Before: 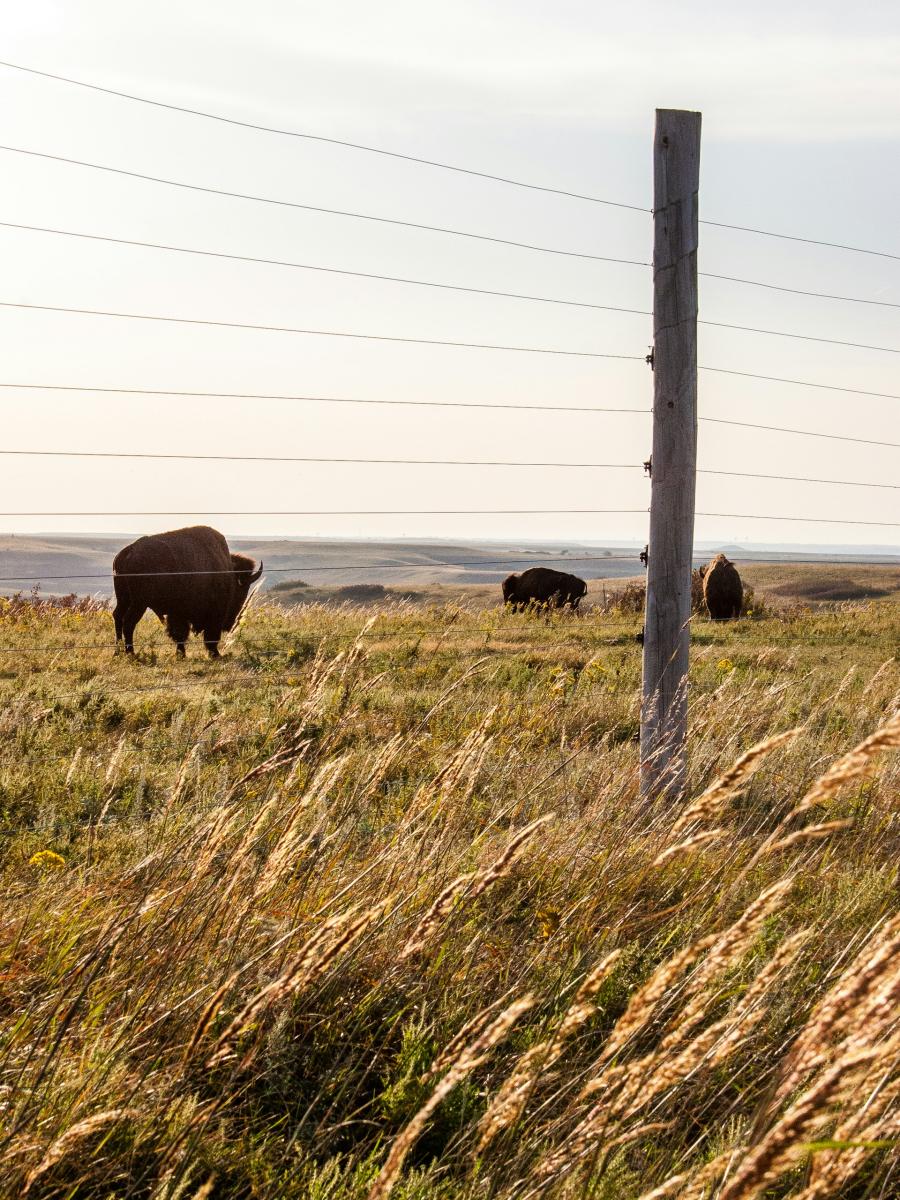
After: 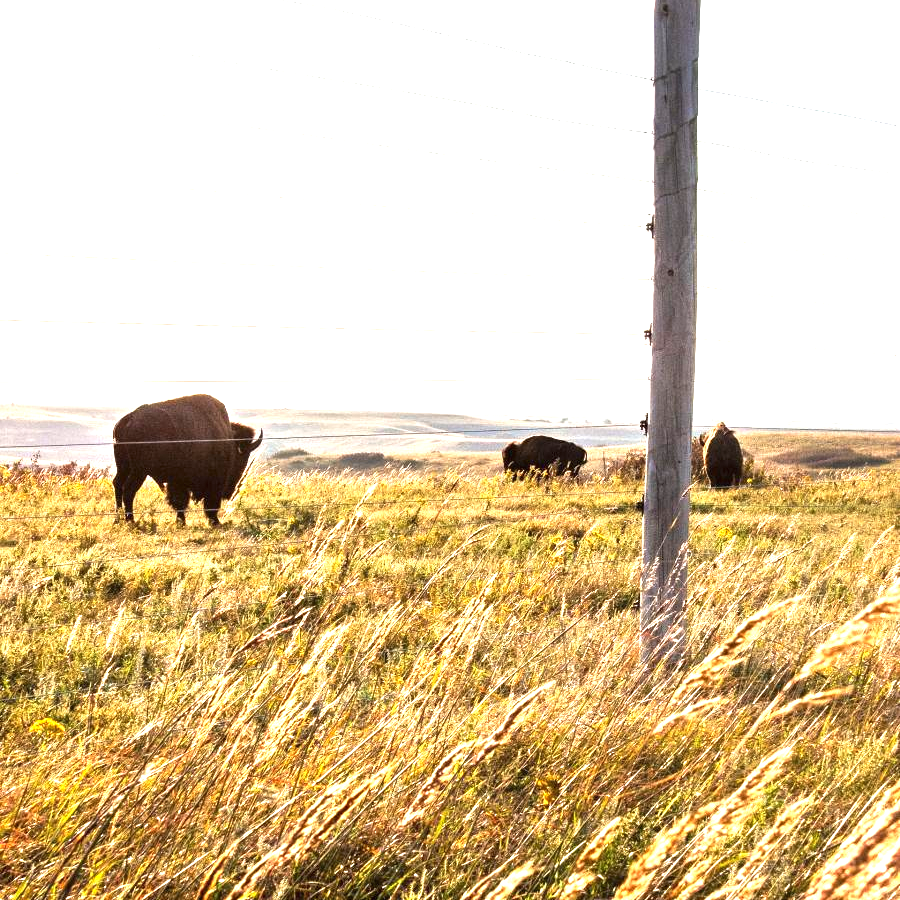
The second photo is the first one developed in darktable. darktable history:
crop: top 11.032%, bottom 13.903%
base curve: curves: ch0 [(0, 0) (0.303, 0.277) (1, 1)], preserve colors none
exposure: black level correction 0, exposure 1.45 EV, compensate highlight preservation false
